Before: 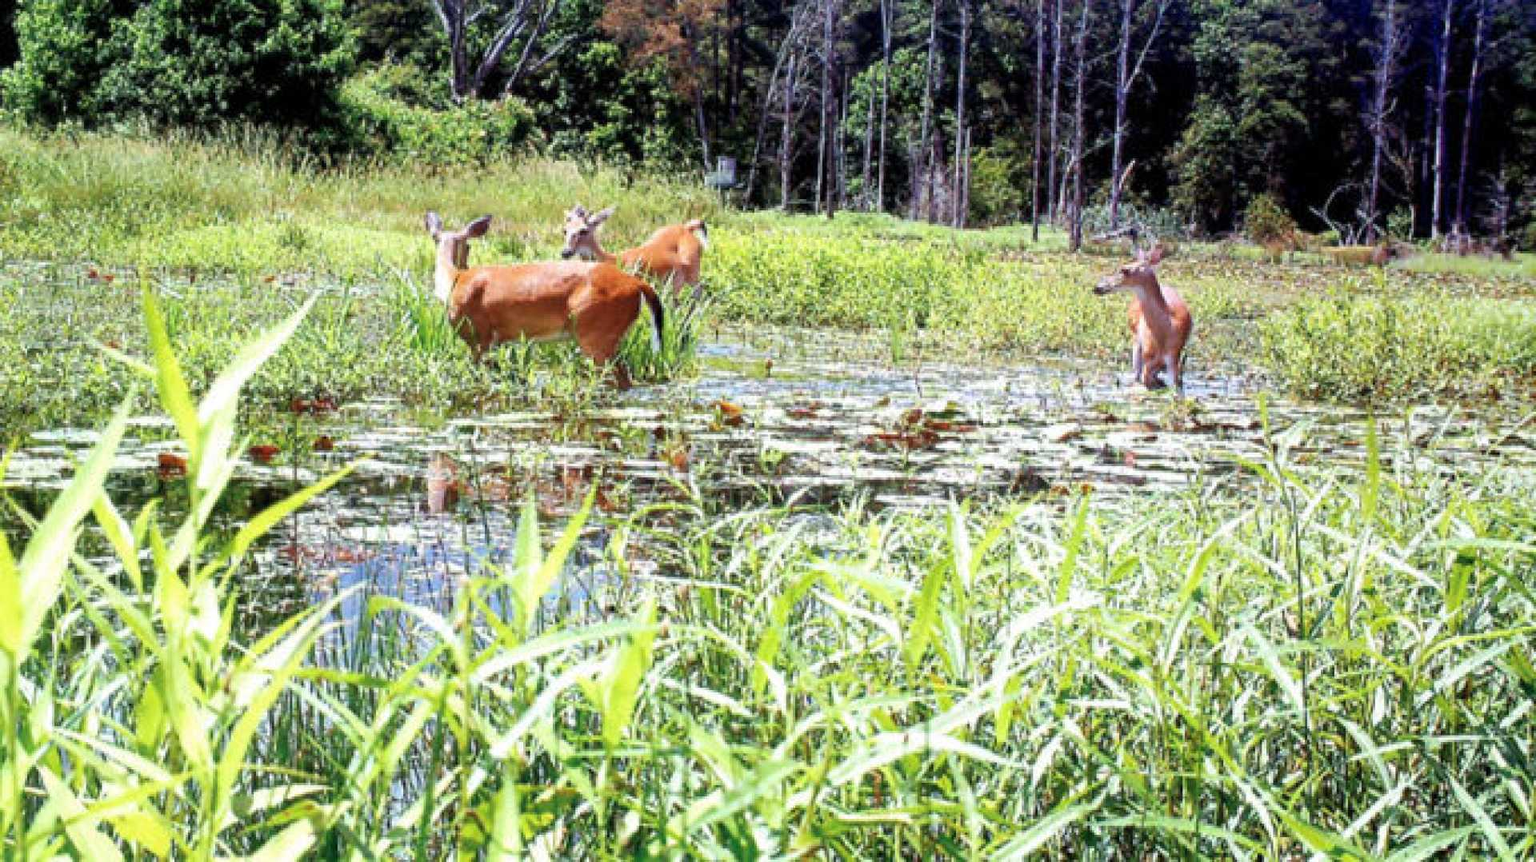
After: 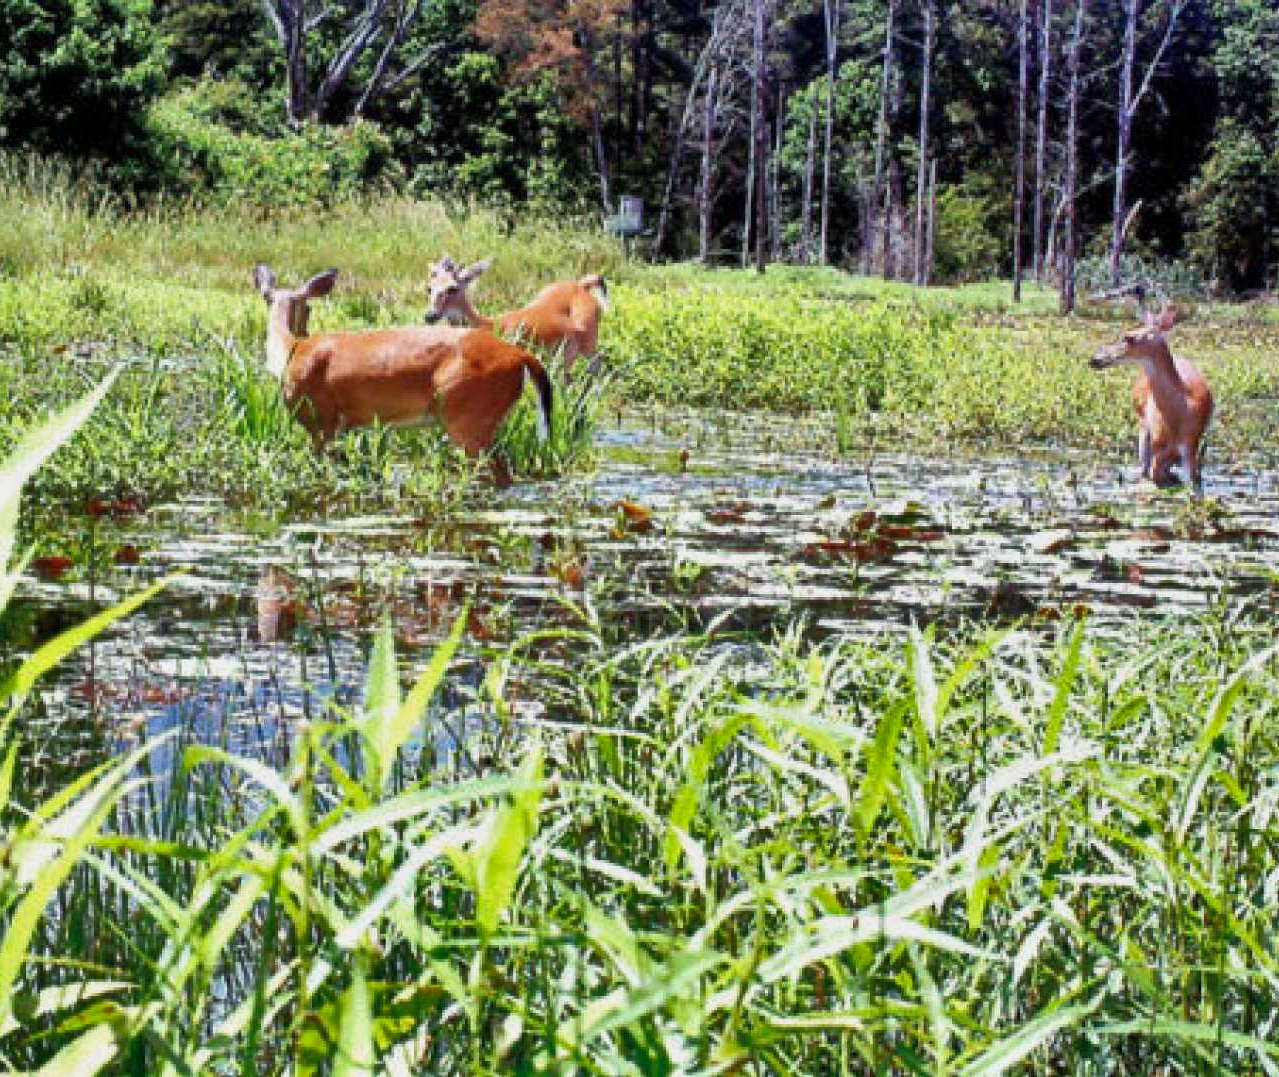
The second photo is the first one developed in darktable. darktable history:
crop and rotate: left 14.436%, right 18.898%
shadows and highlights: white point adjustment -3.64, highlights -63.34, highlights color adjustment 42%, soften with gaussian
